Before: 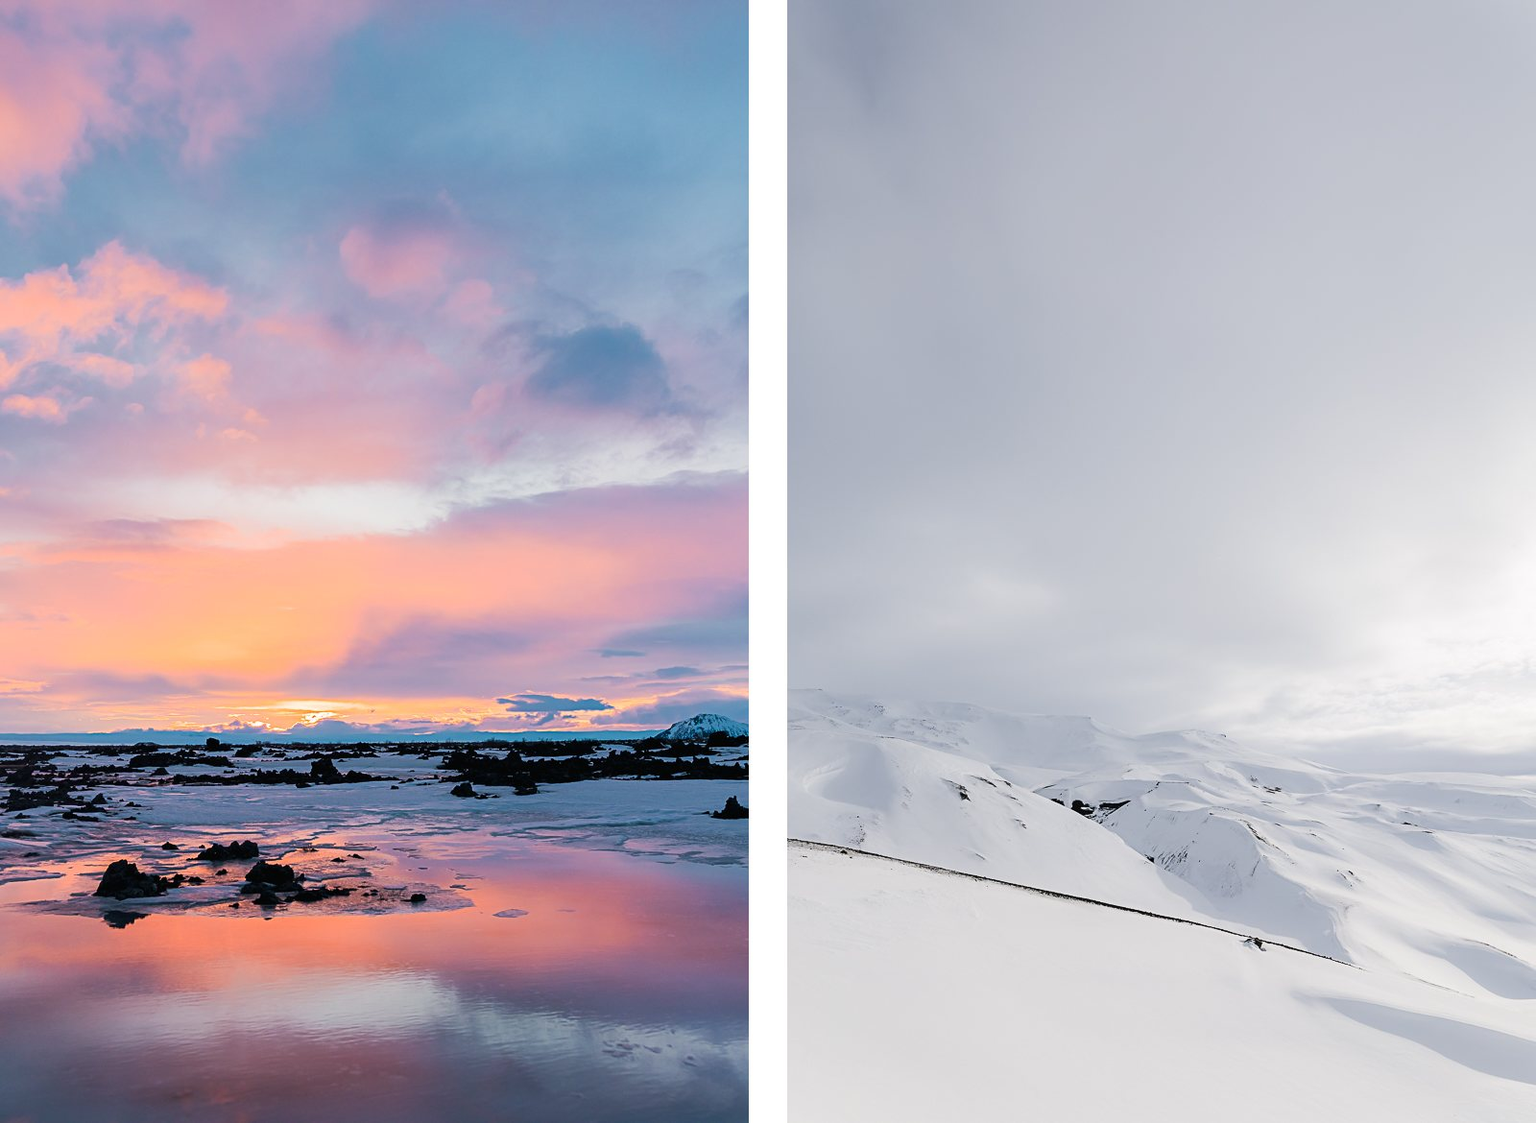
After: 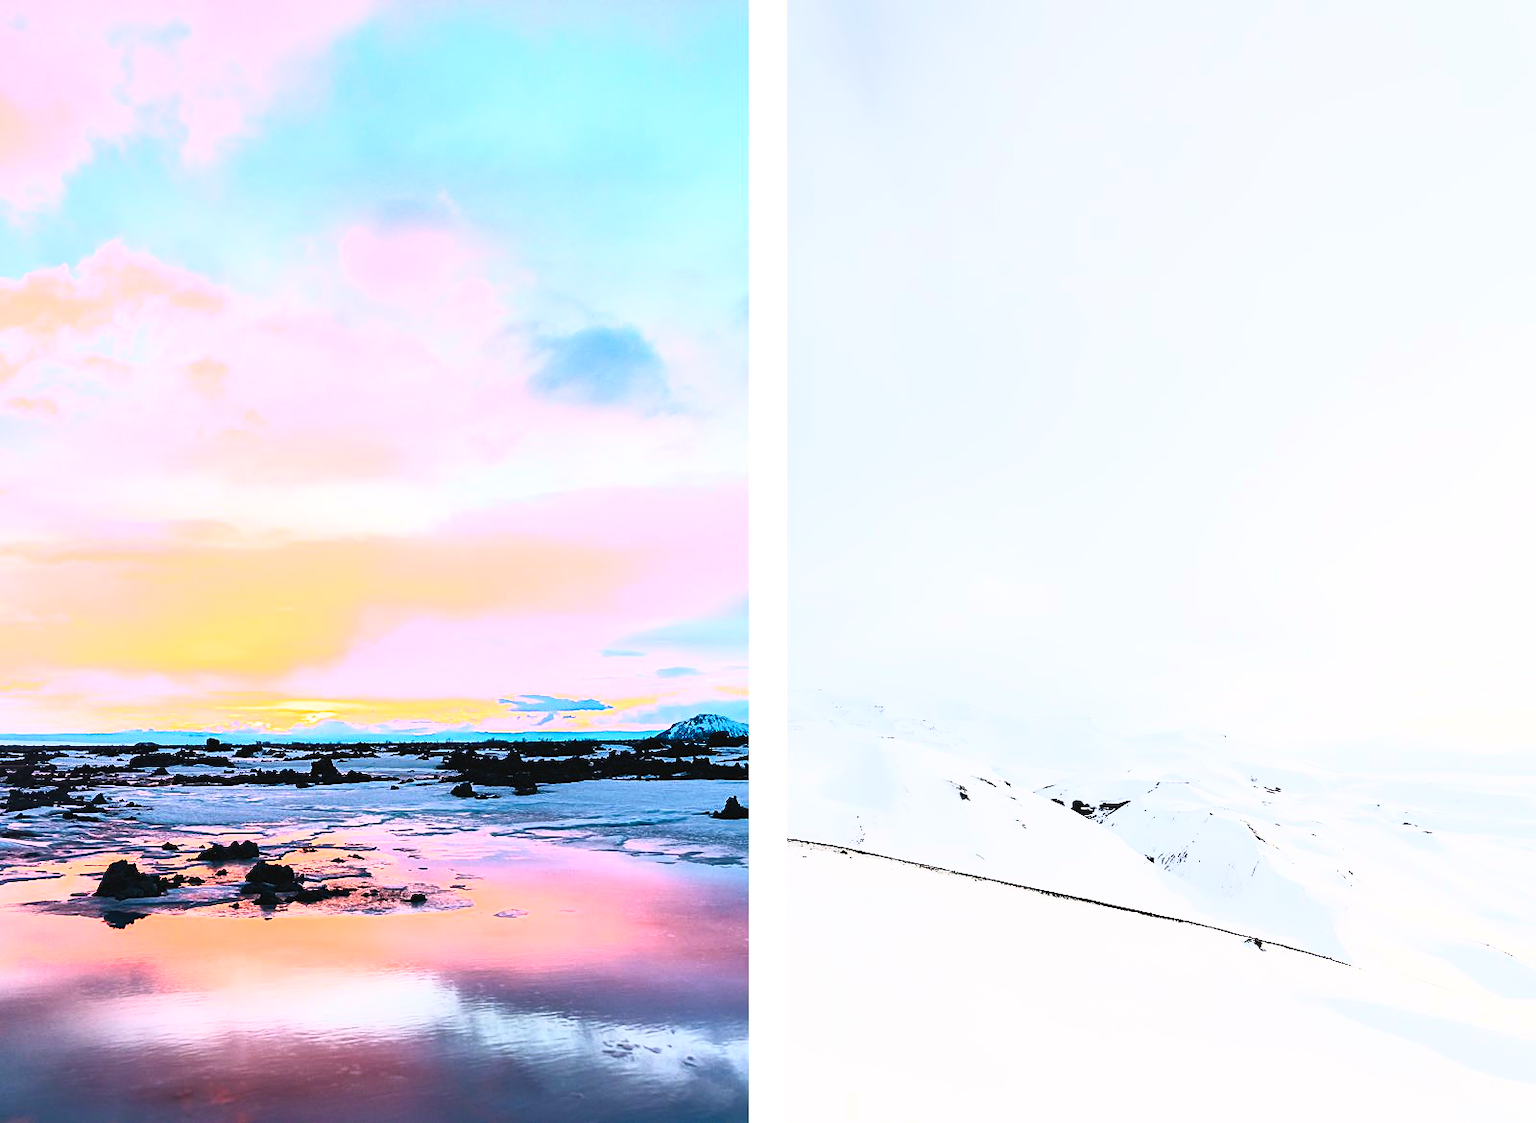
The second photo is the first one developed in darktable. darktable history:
contrast brightness saturation: contrast 0.832, brightness 0.605, saturation 0.581
